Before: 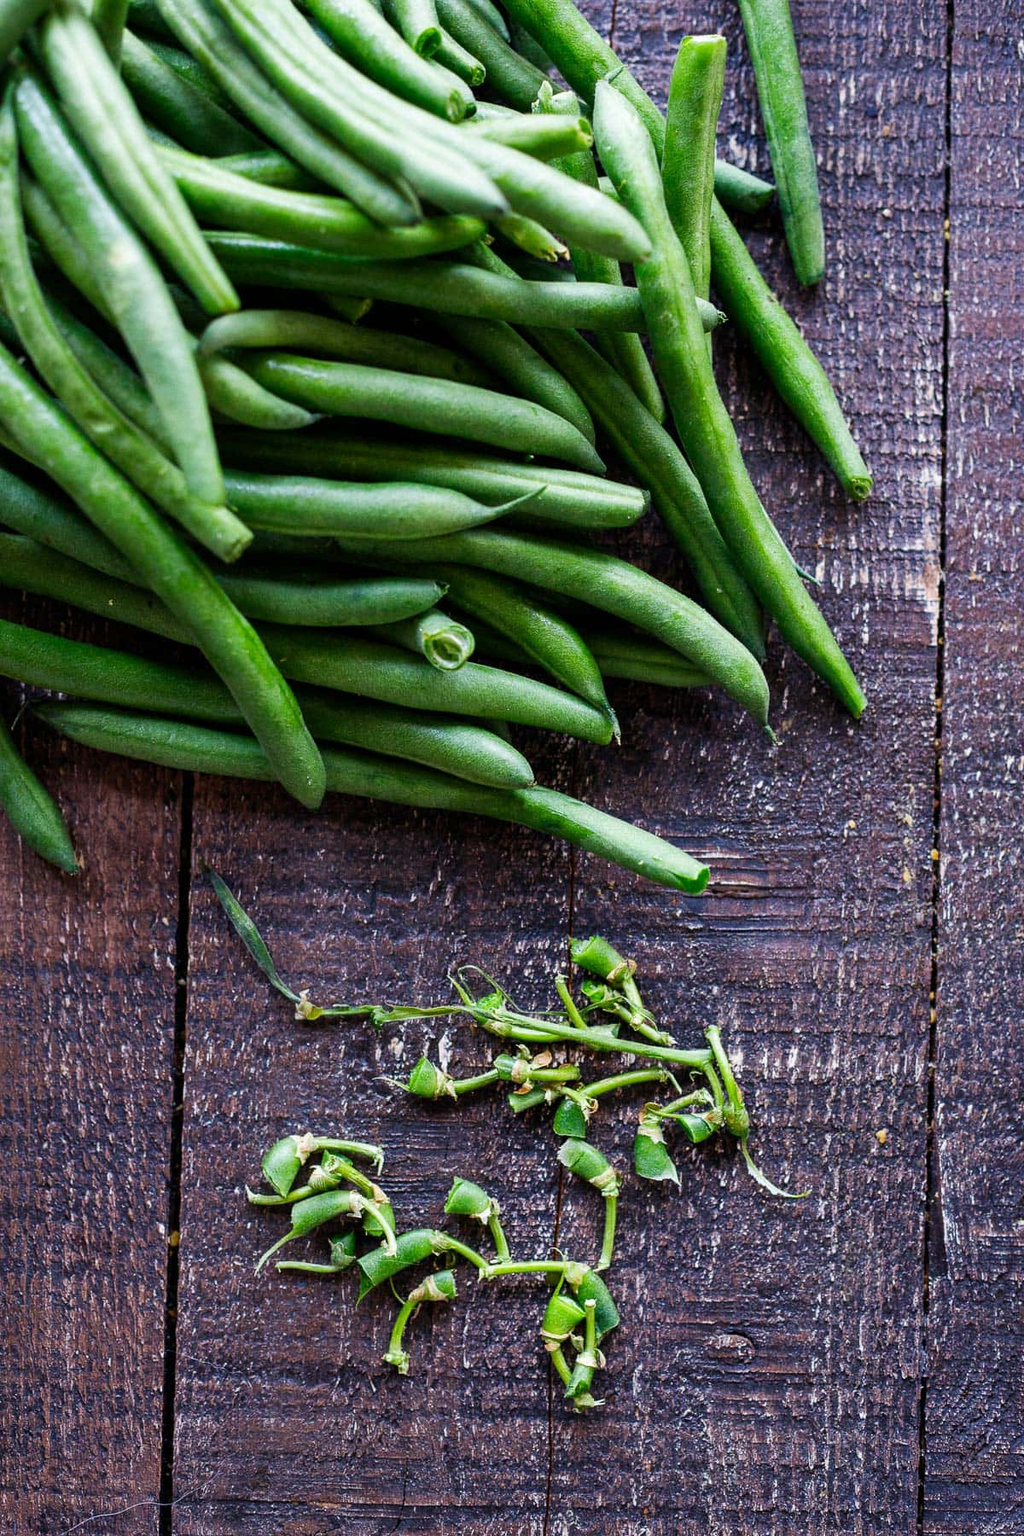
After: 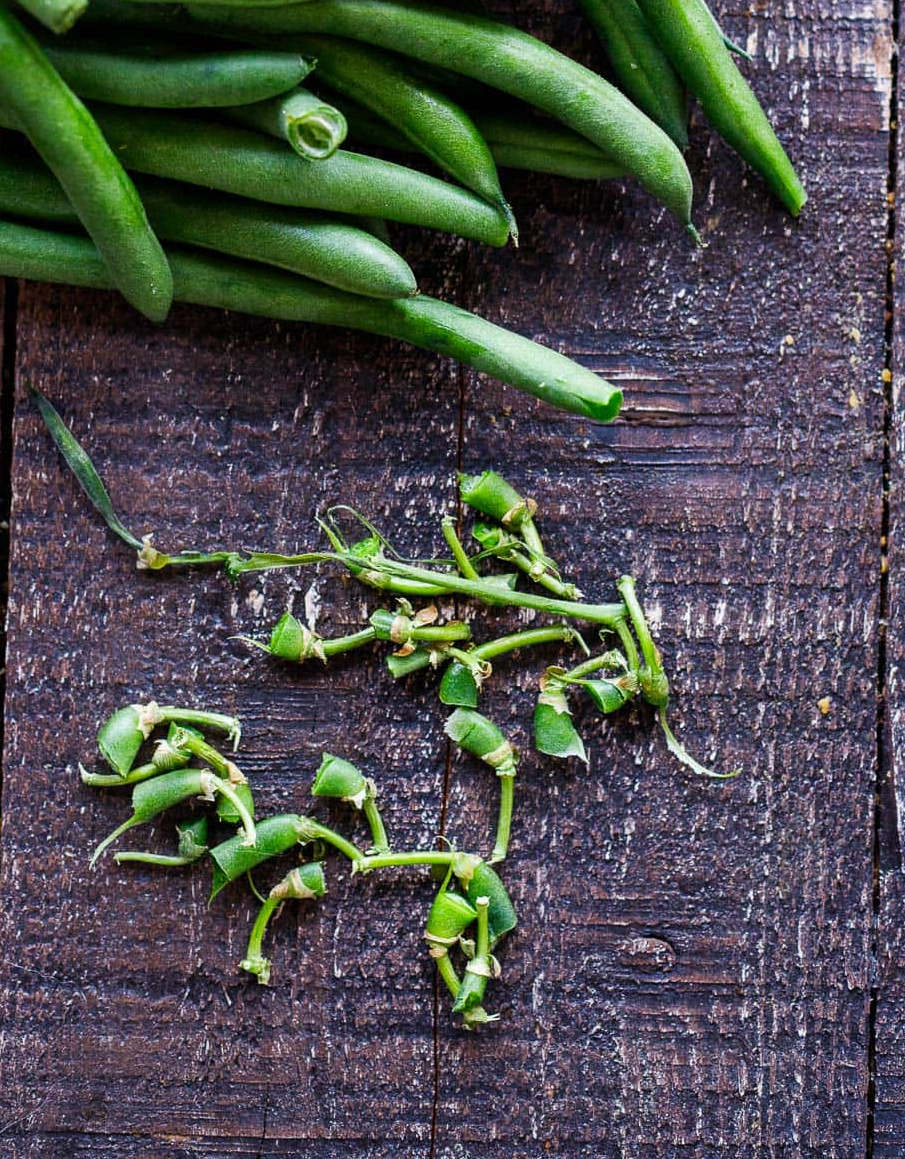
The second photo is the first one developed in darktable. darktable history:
crop and rotate: left 17.495%, top 34.82%, right 7.063%, bottom 0.778%
